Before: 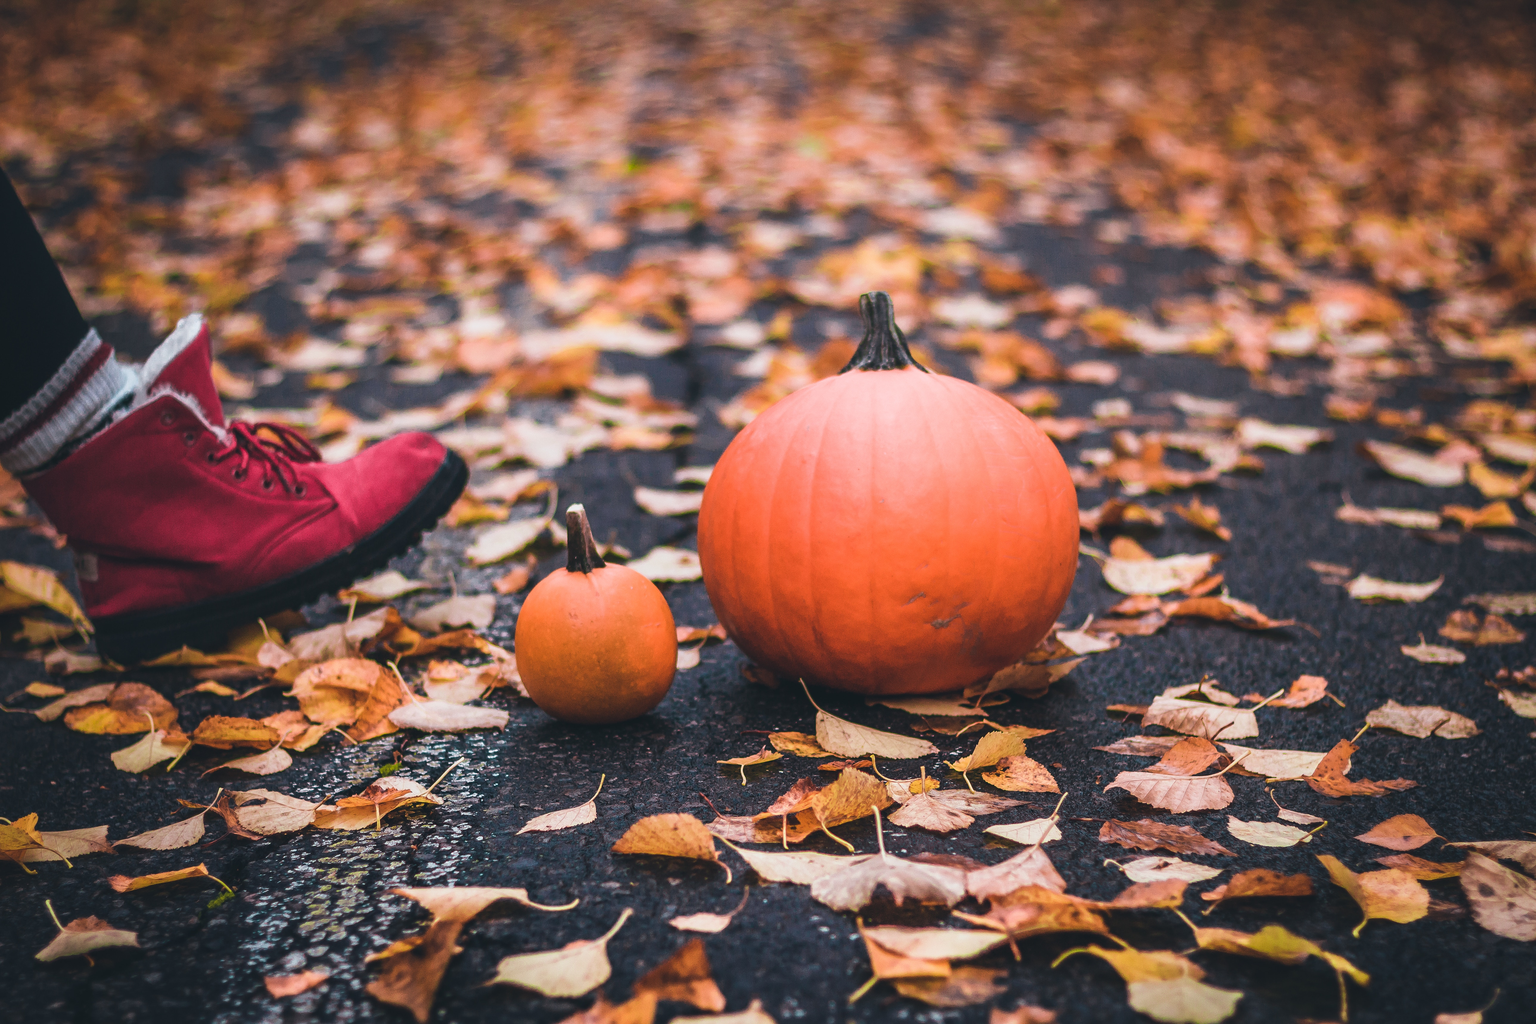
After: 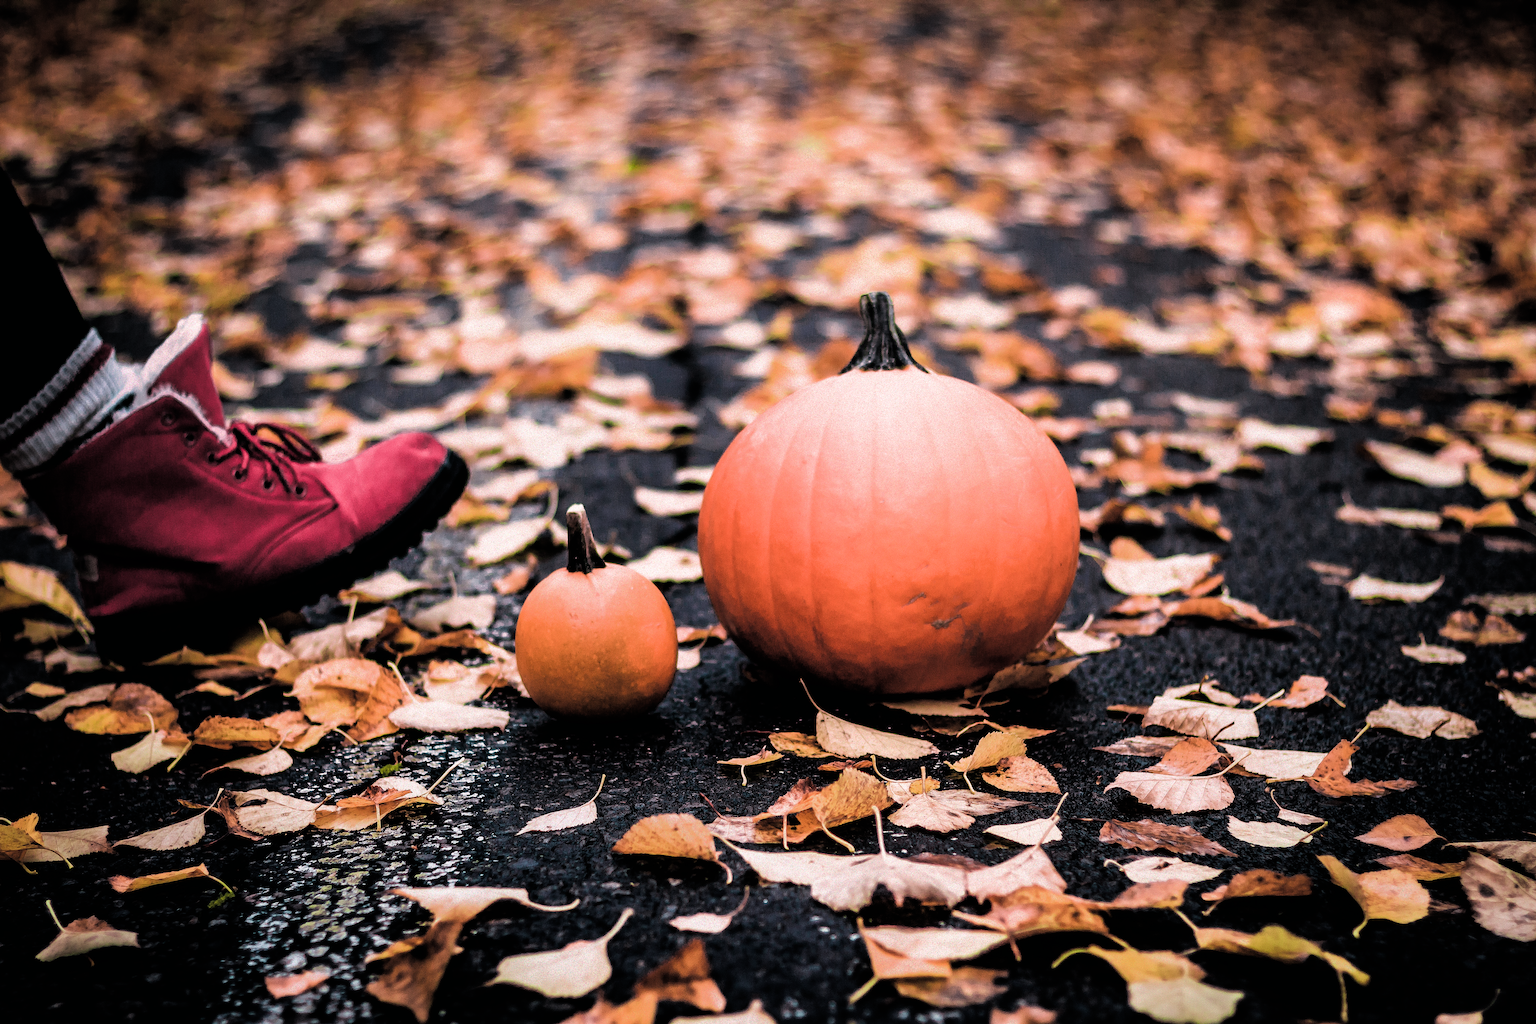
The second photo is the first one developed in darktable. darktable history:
filmic rgb: black relative exposure -3.64 EV, white relative exposure 2.44 EV, threshold -0.315 EV, transition 3.19 EV, structure ↔ texture 99.64%, hardness 3.28, enable highlight reconstruction true
